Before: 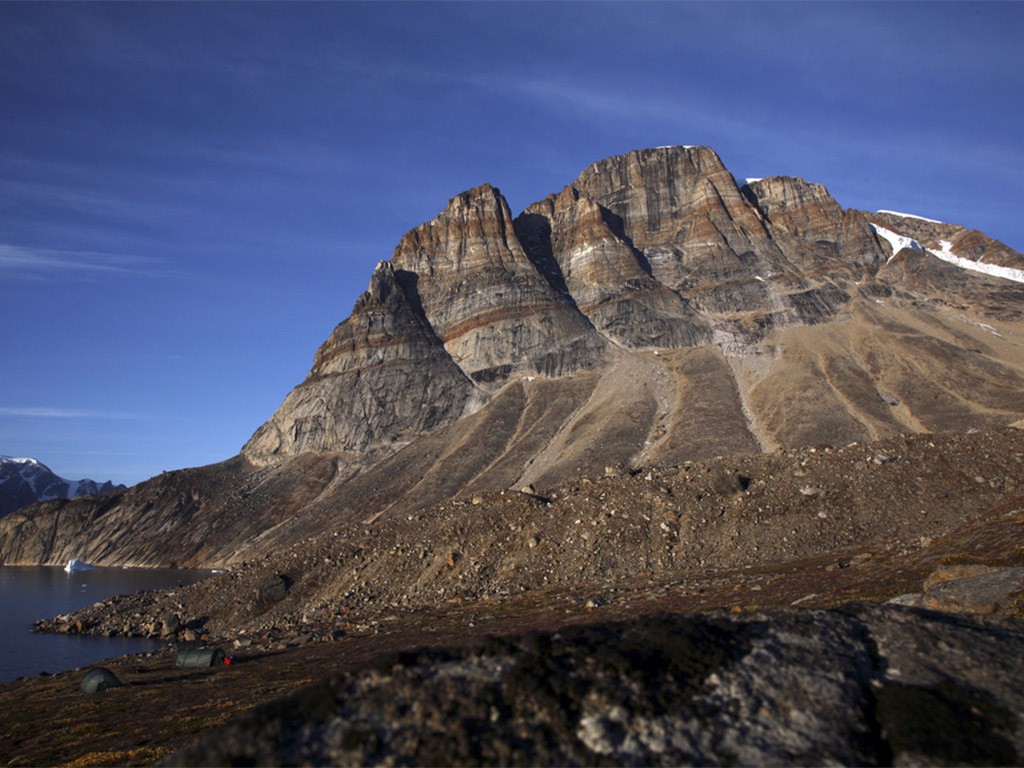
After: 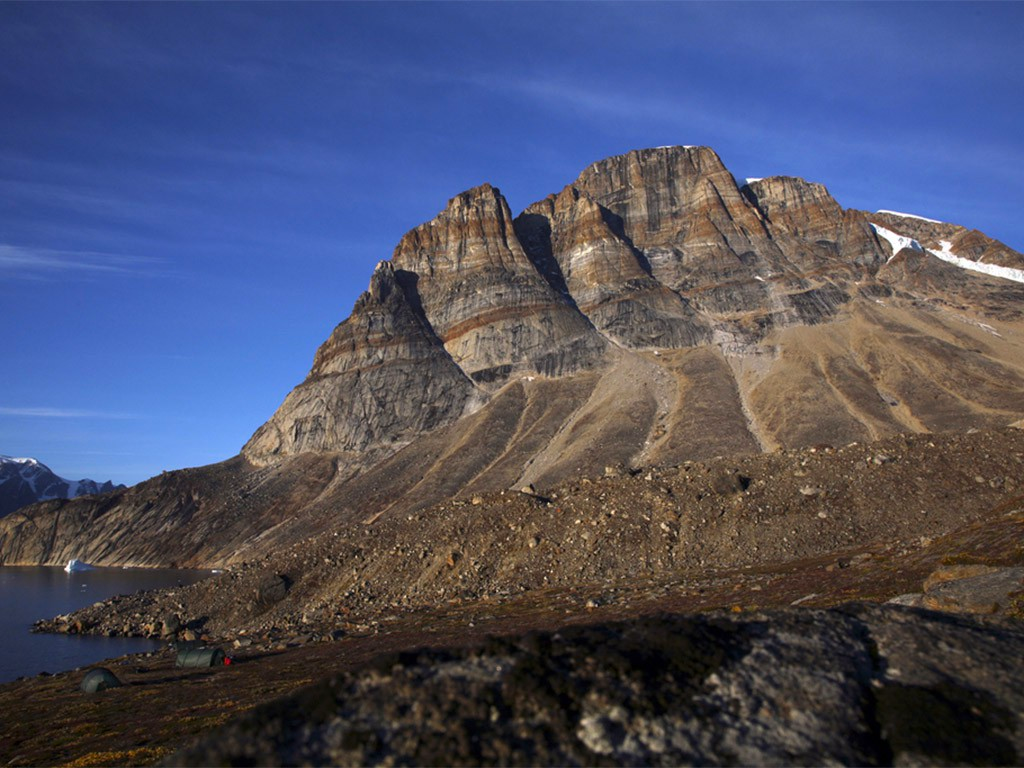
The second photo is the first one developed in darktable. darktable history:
color balance rgb: linear chroma grading › shadows -10.238%, linear chroma grading › global chroma 19.601%, perceptual saturation grading › global saturation 0.057%, global vibrance 14.895%
